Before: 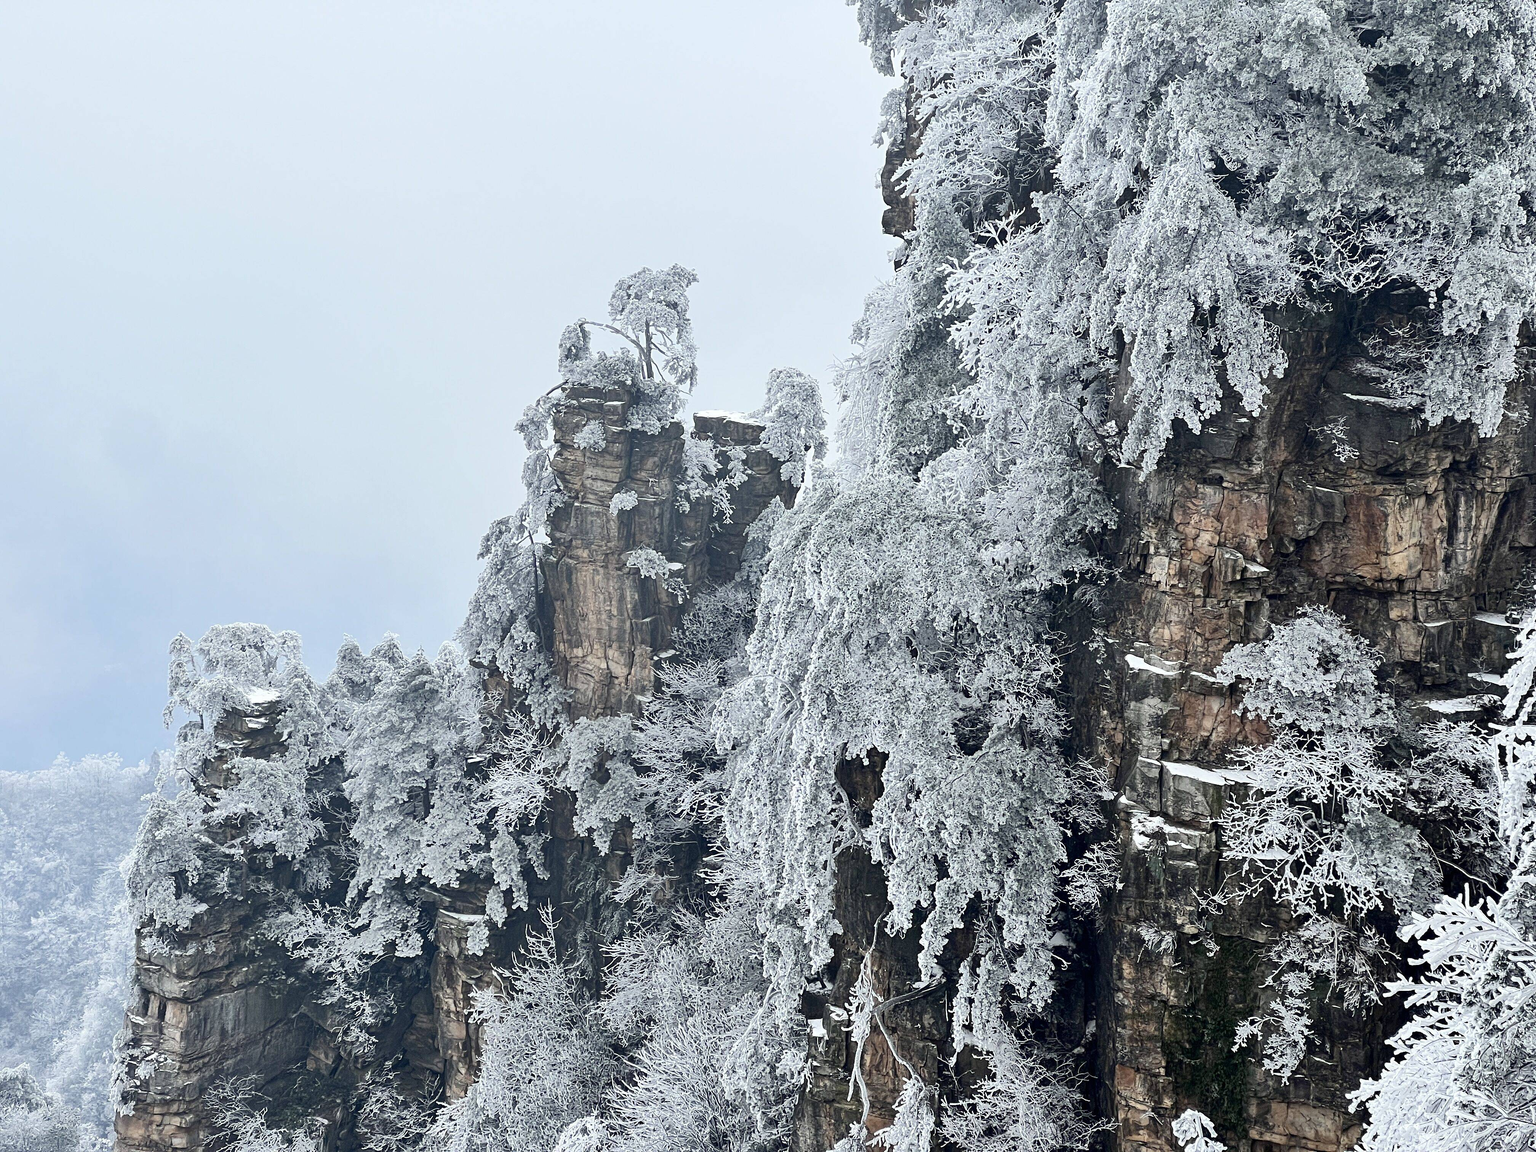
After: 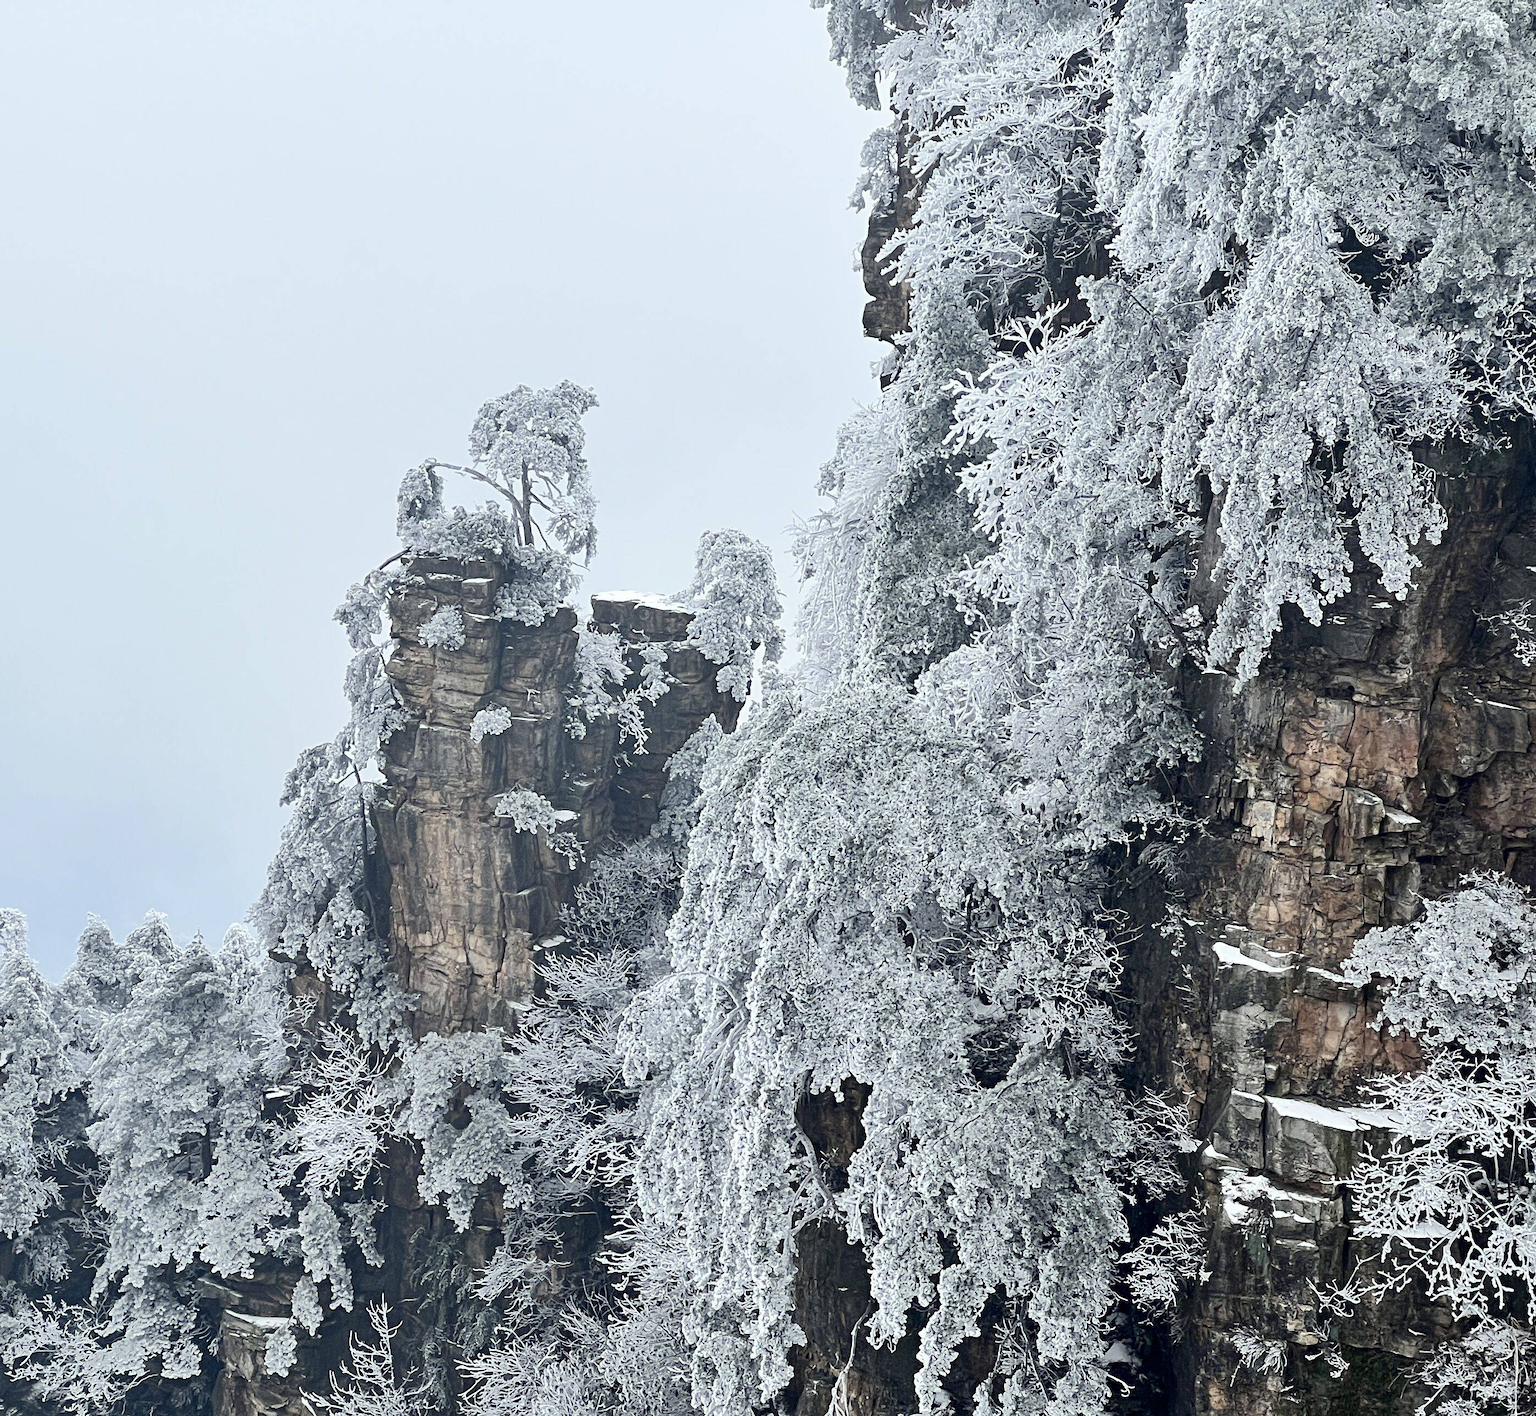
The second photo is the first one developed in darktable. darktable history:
crop: left 18.439%, right 12.038%, bottom 14.46%
